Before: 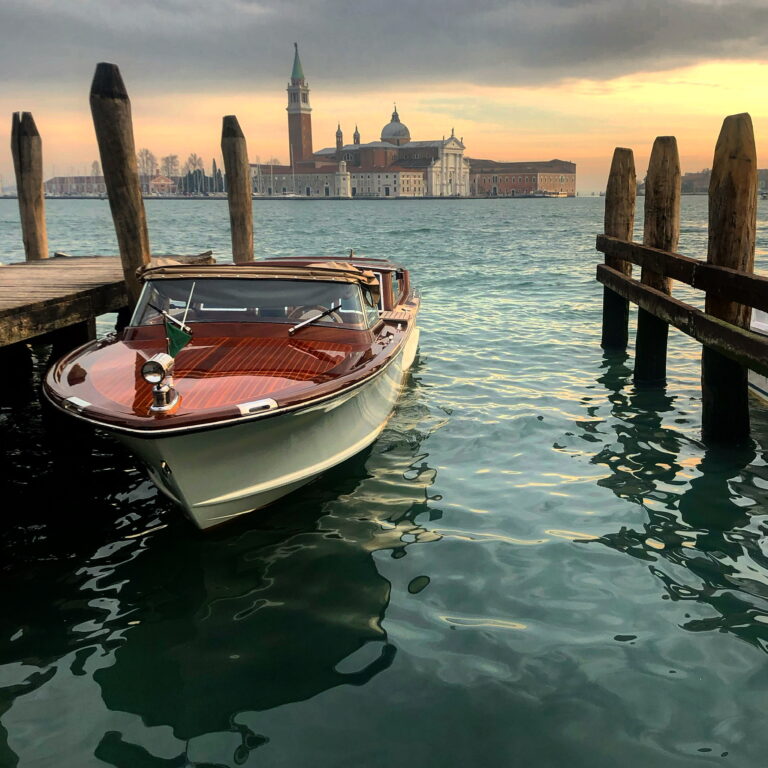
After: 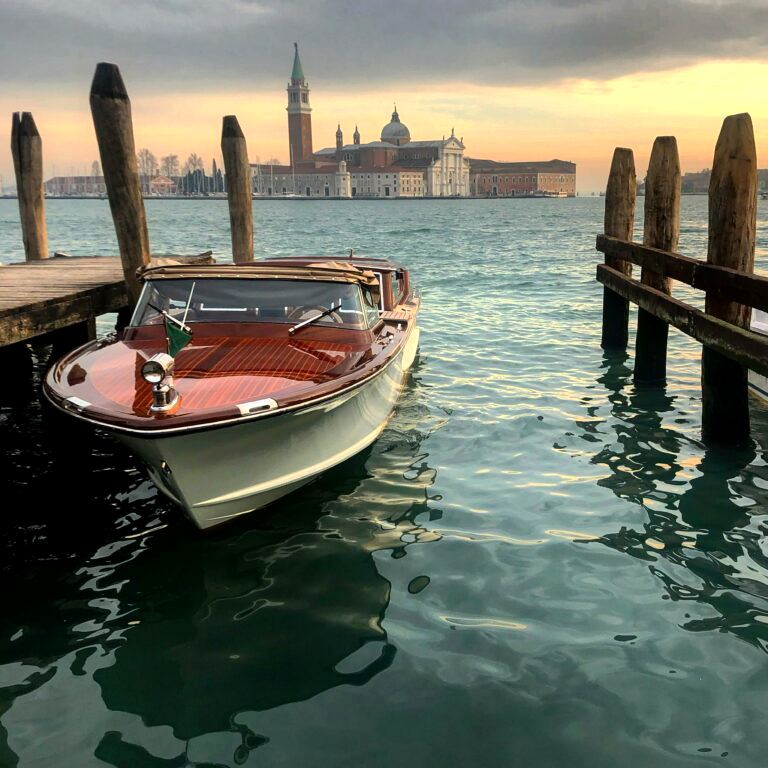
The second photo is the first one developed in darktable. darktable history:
exposure: black level correction 0.001, exposure 0.192 EV, compensate exposure bias true, compensate highlight preservation false
